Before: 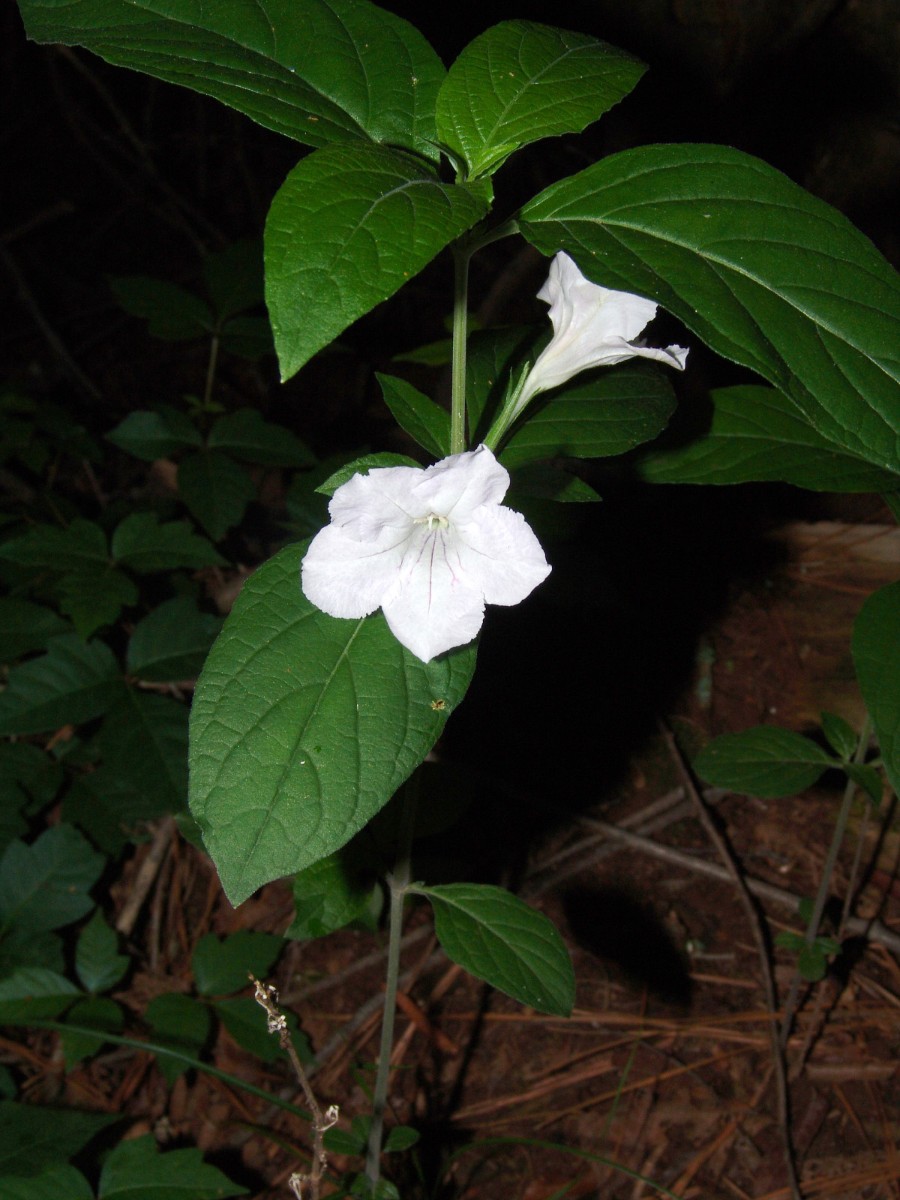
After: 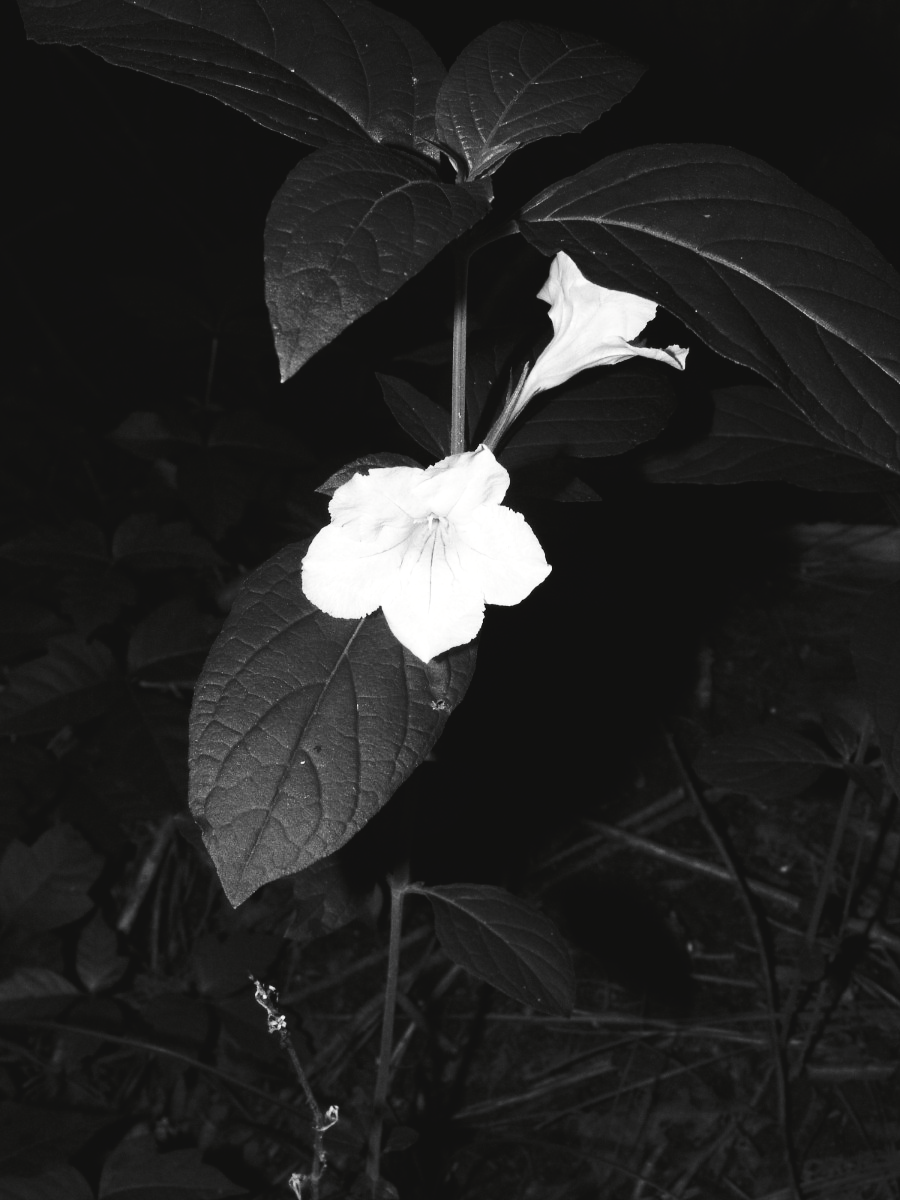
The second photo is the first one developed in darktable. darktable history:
tone curve: curves: ch0 [(0, 0) (0.003, 0.047) (0.011, 0.047) (0.025, 0.049) (0.044, 0.051) (0.069, 0.055) (0.1, 0.066) (0.136, 0.089) (0.177, 0.12) (0.224, 0.155) (0.277, 0.205) (0.335, 0.281) (0.399, 0.37) (0.468, 0.47) (0.543, 0.574) (0.623, 0.687) (0.709, 0.801) (0.801, 0.89) (0.898, 0.963) (1, 1)], preserve colors none
color look up table: target L [88.82, 98.62, 88.82, 100, 88.12, 62.72, 63.98, 60.43, 52.8, 66.24, 33.74, 200.46, 87.05, 76.61, 75.52, 64.48, 63.98, 63.98, 53.68, 48.84, 54.76, 47.77, 36.15, 21.7, 22.62, 100, 88.82, 81.69, 81.33, 65.74, 82.41, 80.24, 58.38, 61.96, 79.88, 56.83, 26.65, 35.16, 17.53, 5.464, 89.53, 84.91, 82.41, 67.24, 59.66, 48.84, 40.73, 27.53, 23.52], target a [-0.001, -0.655, -0.001, -0.097, -0.002, 0.001 ×6, 0, 0, 0.001, 0, 0.001 ×5, 0, 0.001, 0, 0, 0, -0.097, -0.001, -0.001, 0, 0.001, -0.002, -0.001, 0.001, 0.001, 0, 0.001, 0, 0.001, 0, -0.3, -0.003, 0, -0.002, 0.001 ×4, 0, 0], target b [0.002, 8.42, 0.002, 1.213, 0.025, -0.005 ×6, 0, 0.002, -0.005, 0.002, -0.005, -0.005, -0.005, -0.003, -0.007, 0, -0.005, -0.001, -0.002, 0.004, 1.213, 0.002, 0.003, 0.002, -0.005, 0.024, 0.003, -0.005, -0.005, 0.002, -0.005, -0.002, -0.005, -0.002, 3.697, 0.025, 0.002, 0.024, -0.005, -0.005, -0.007, -0.005, -0.002, -0.002], num patches 49
